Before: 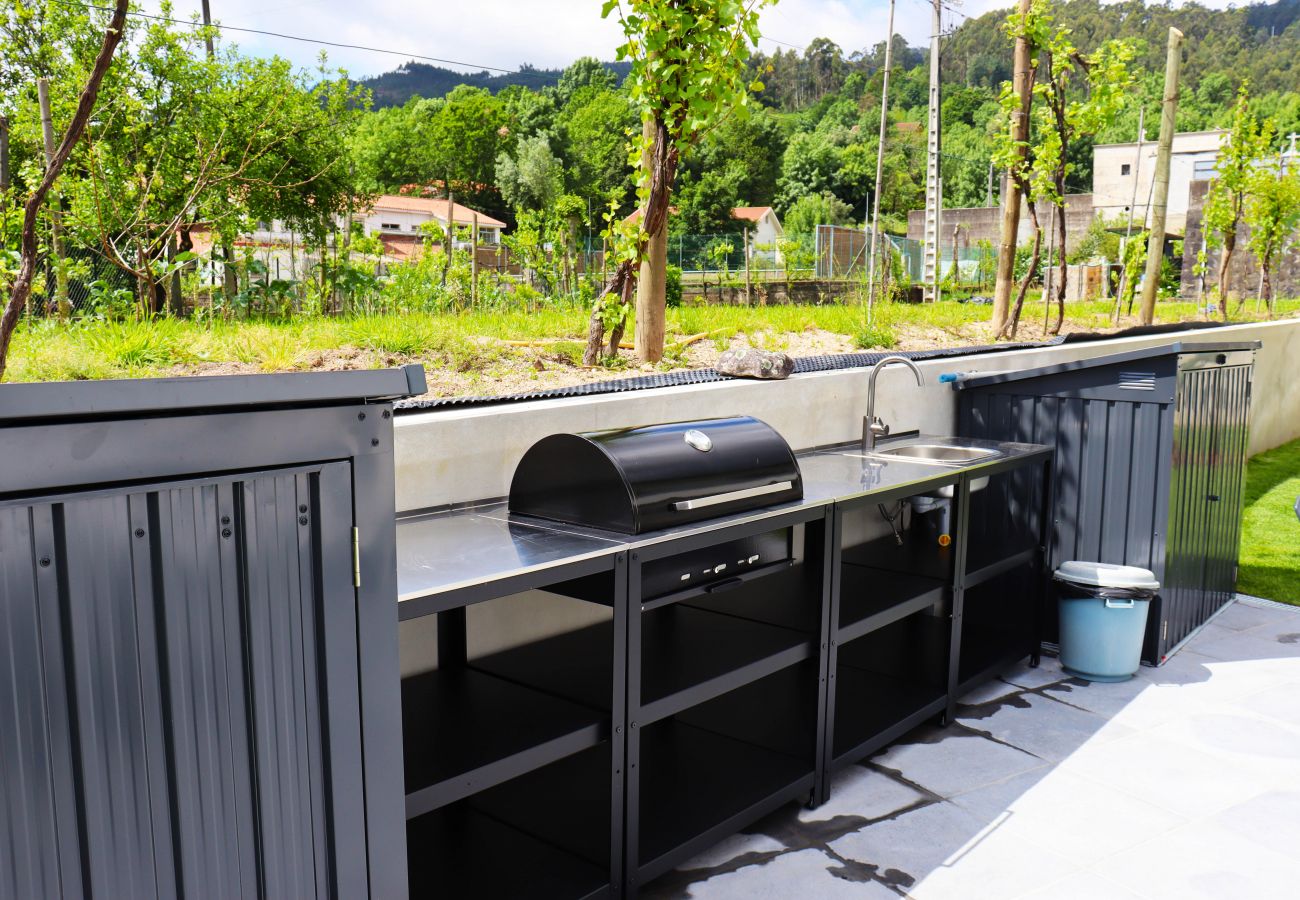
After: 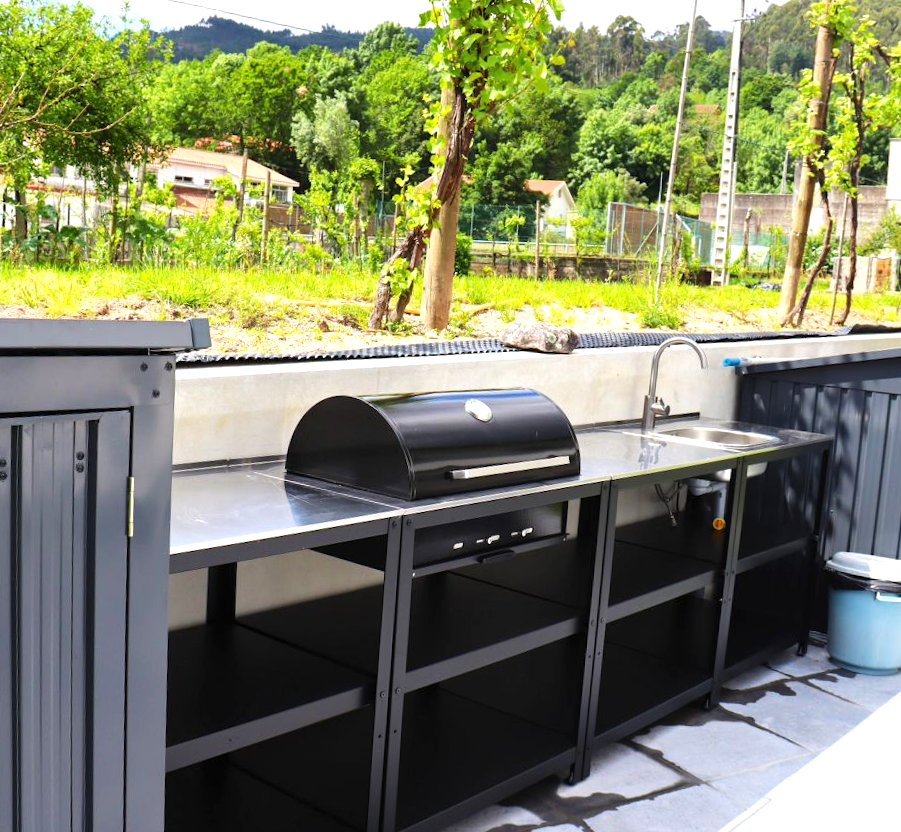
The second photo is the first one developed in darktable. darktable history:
crop and rotate: angle -3.27°, left 14.277%, top 0.028%, right 10.766%, bottom 0.028%
exposure: black level correction 0, exposure 0.5 EV, compensate highlight preservation false
